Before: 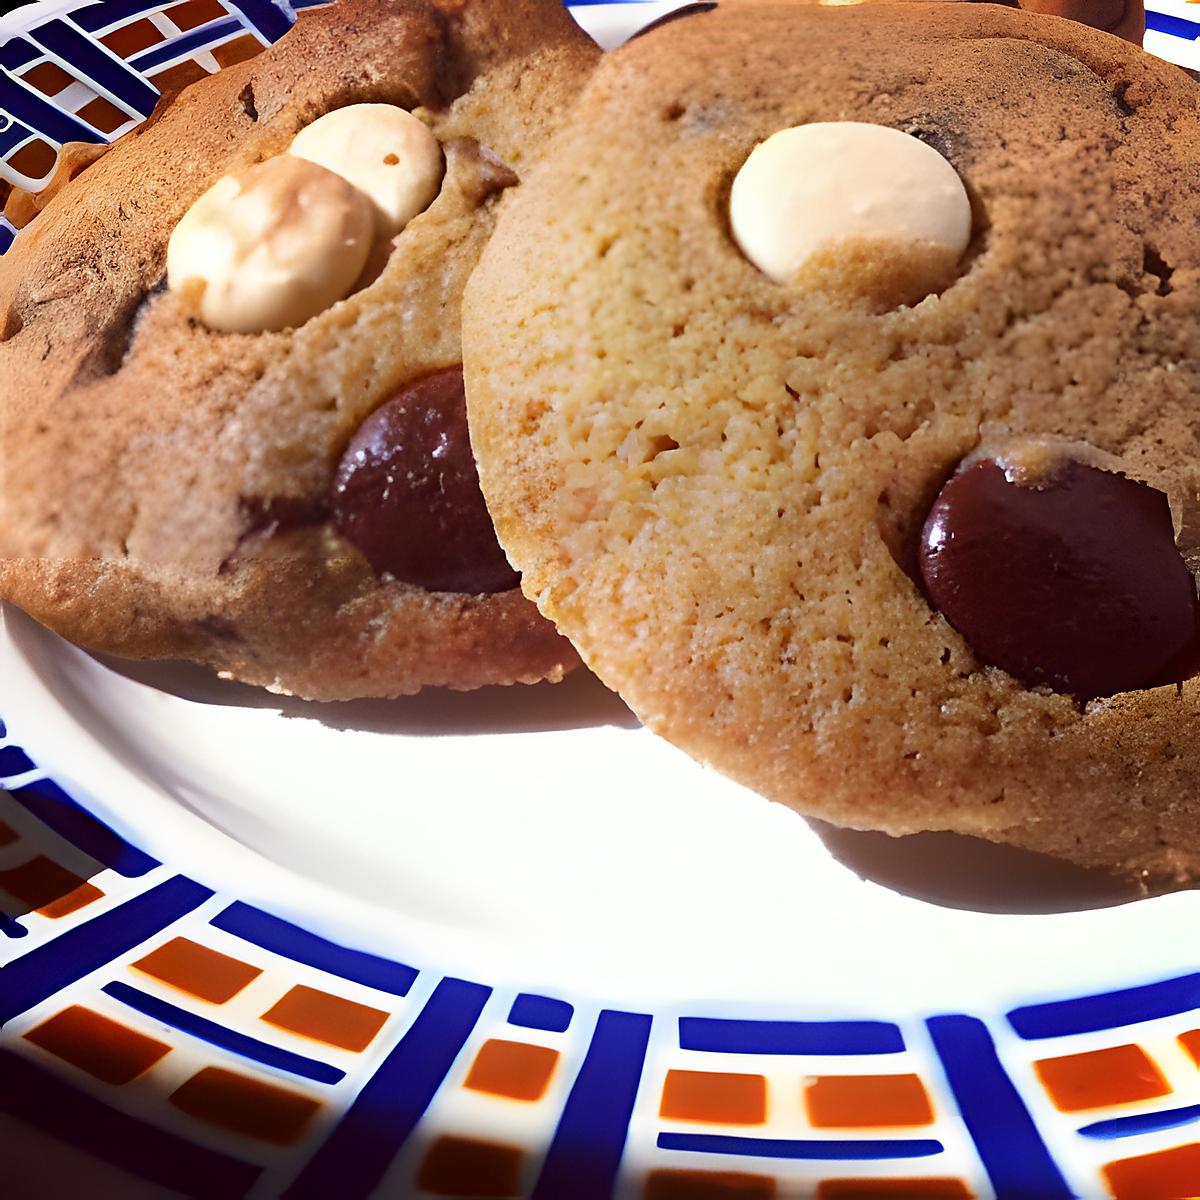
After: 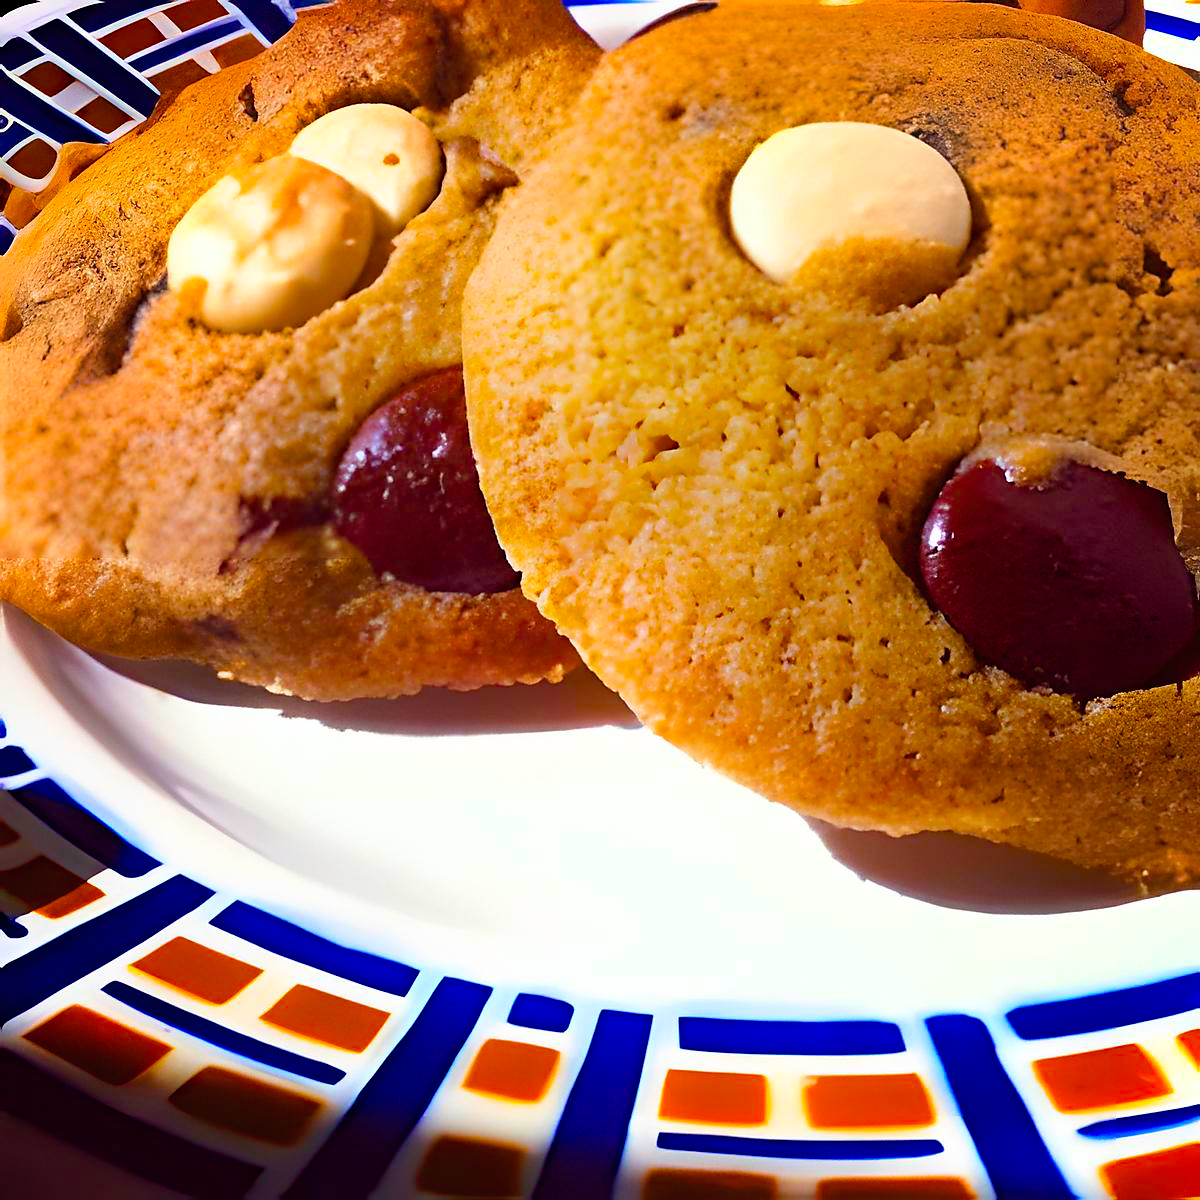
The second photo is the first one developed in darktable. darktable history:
color balance rgb: linear chroma grading › global chroma 15%, perceptual saturation grading › global saturation 30%
haze removal: compatibility mode true, adaptive false
contrast brightness saturation: contrast 0.07, brightness 0.08, saturation 0.18
